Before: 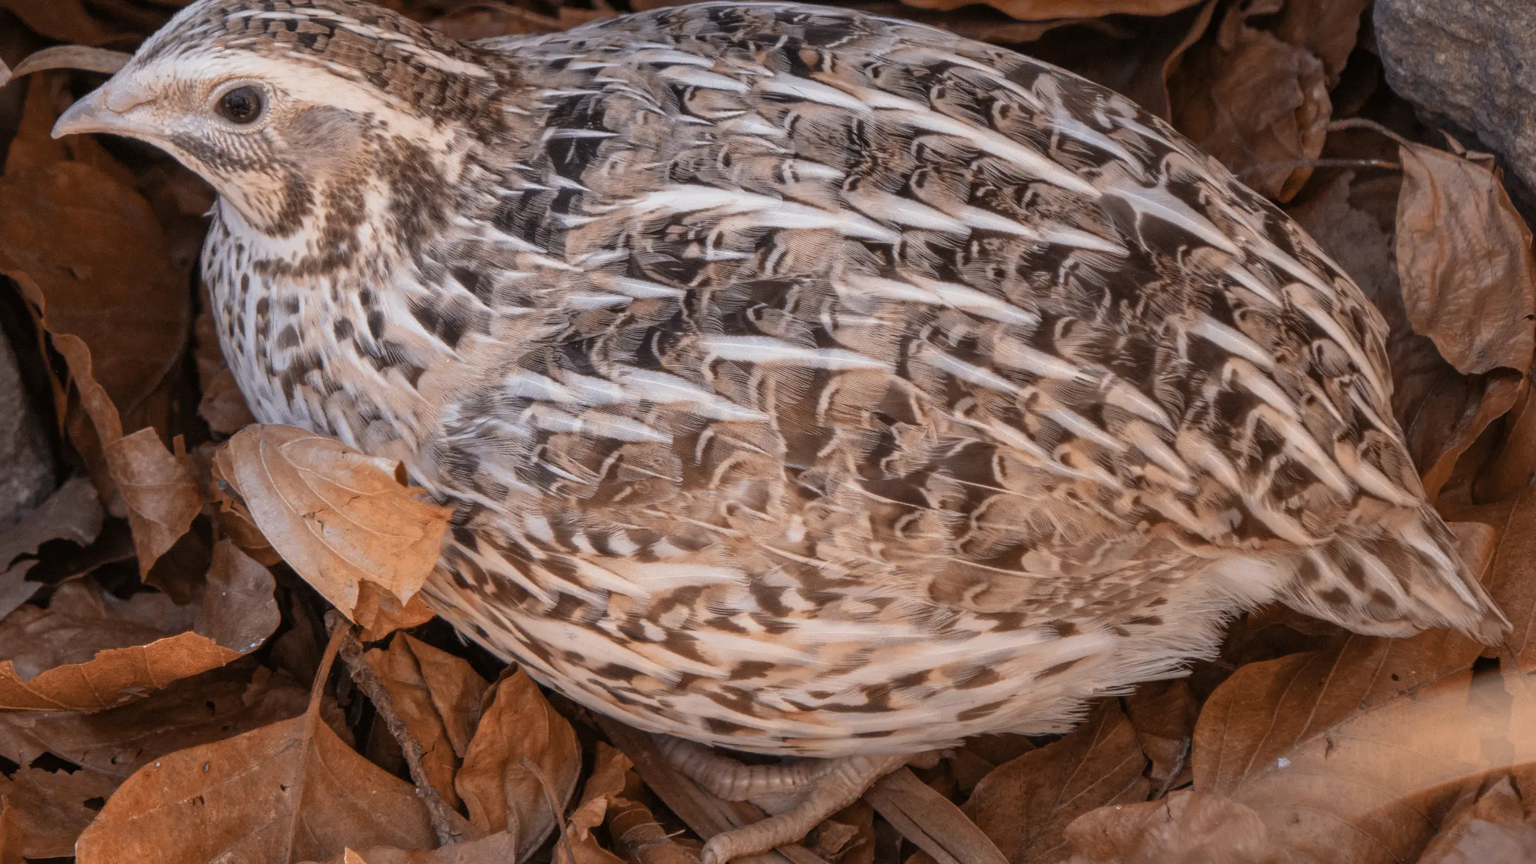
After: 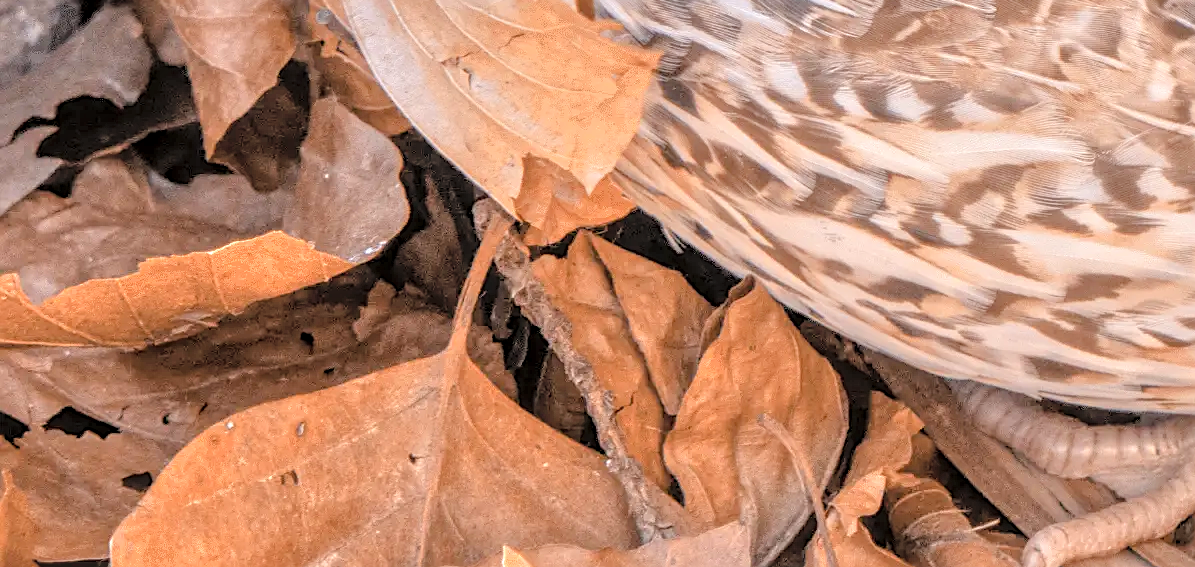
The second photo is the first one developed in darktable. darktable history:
local contrast: on, module defaults
sharpen: on, module defaults
crop and rotate: top 54.778%, right 46.61%, bottom 0.159%
contrast brightness saturation: brightness 0.28
exposure: black level correction 0.002, compensate highlight preservation false
tone equalizer: -7 EV 0.15 EV, -6 EV 0.6 EV, -5 EV 1.15 EV, -4 EV 1.33 EV, -3 EV 1.15 EV, -2 EV 0.6 EV, -1 EV 0.15 EV, mask exposure compensation -0.5 EV
